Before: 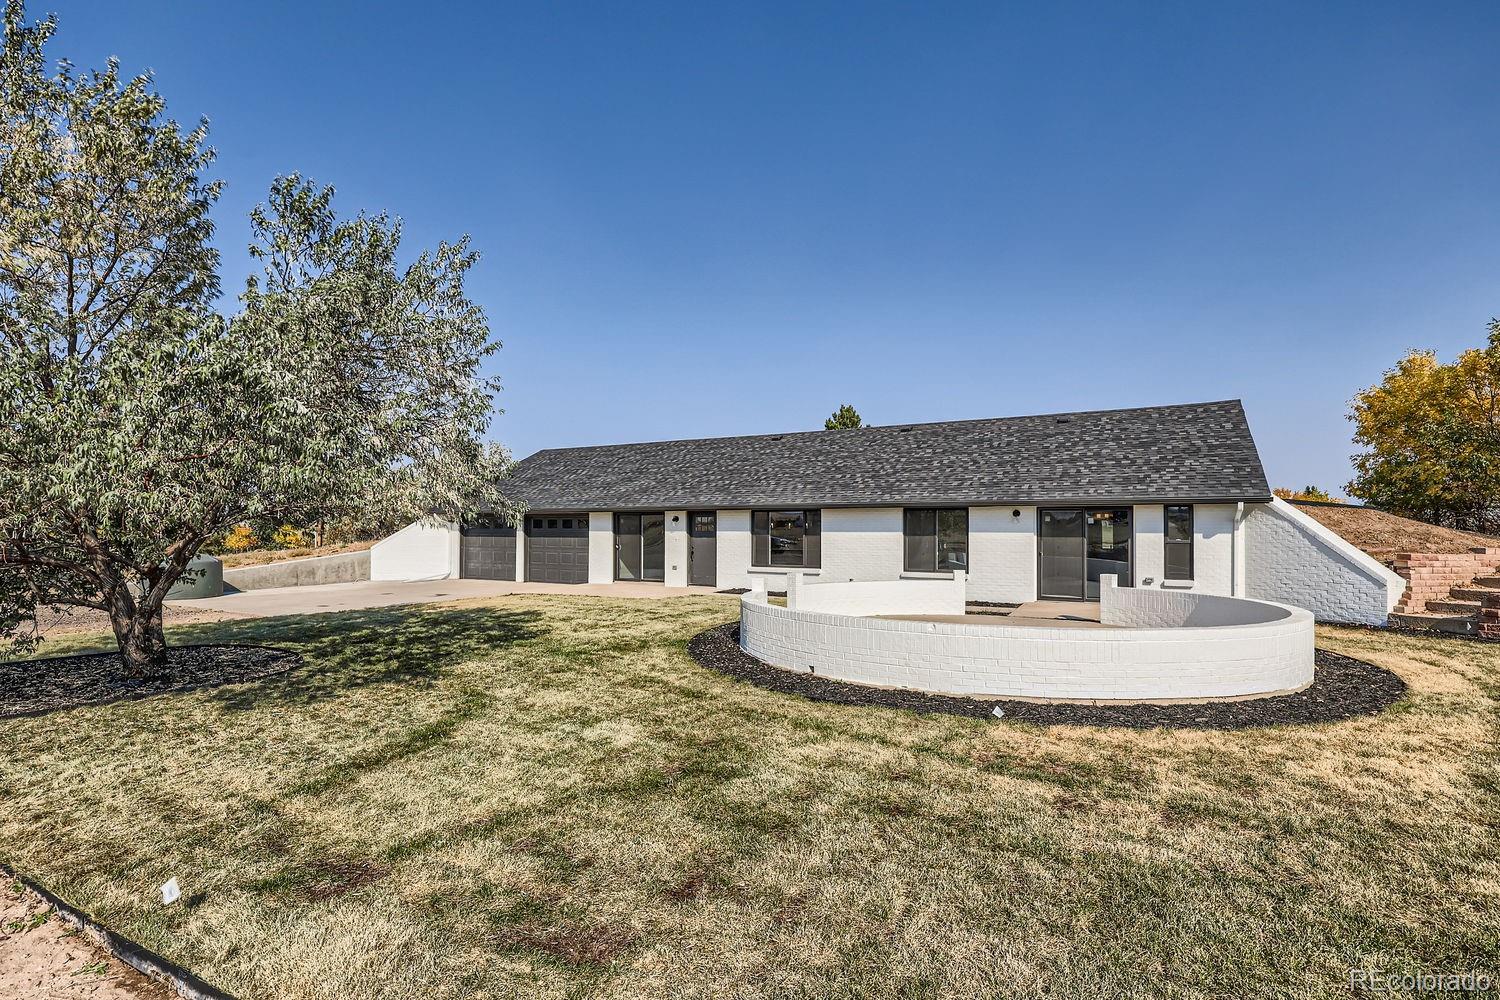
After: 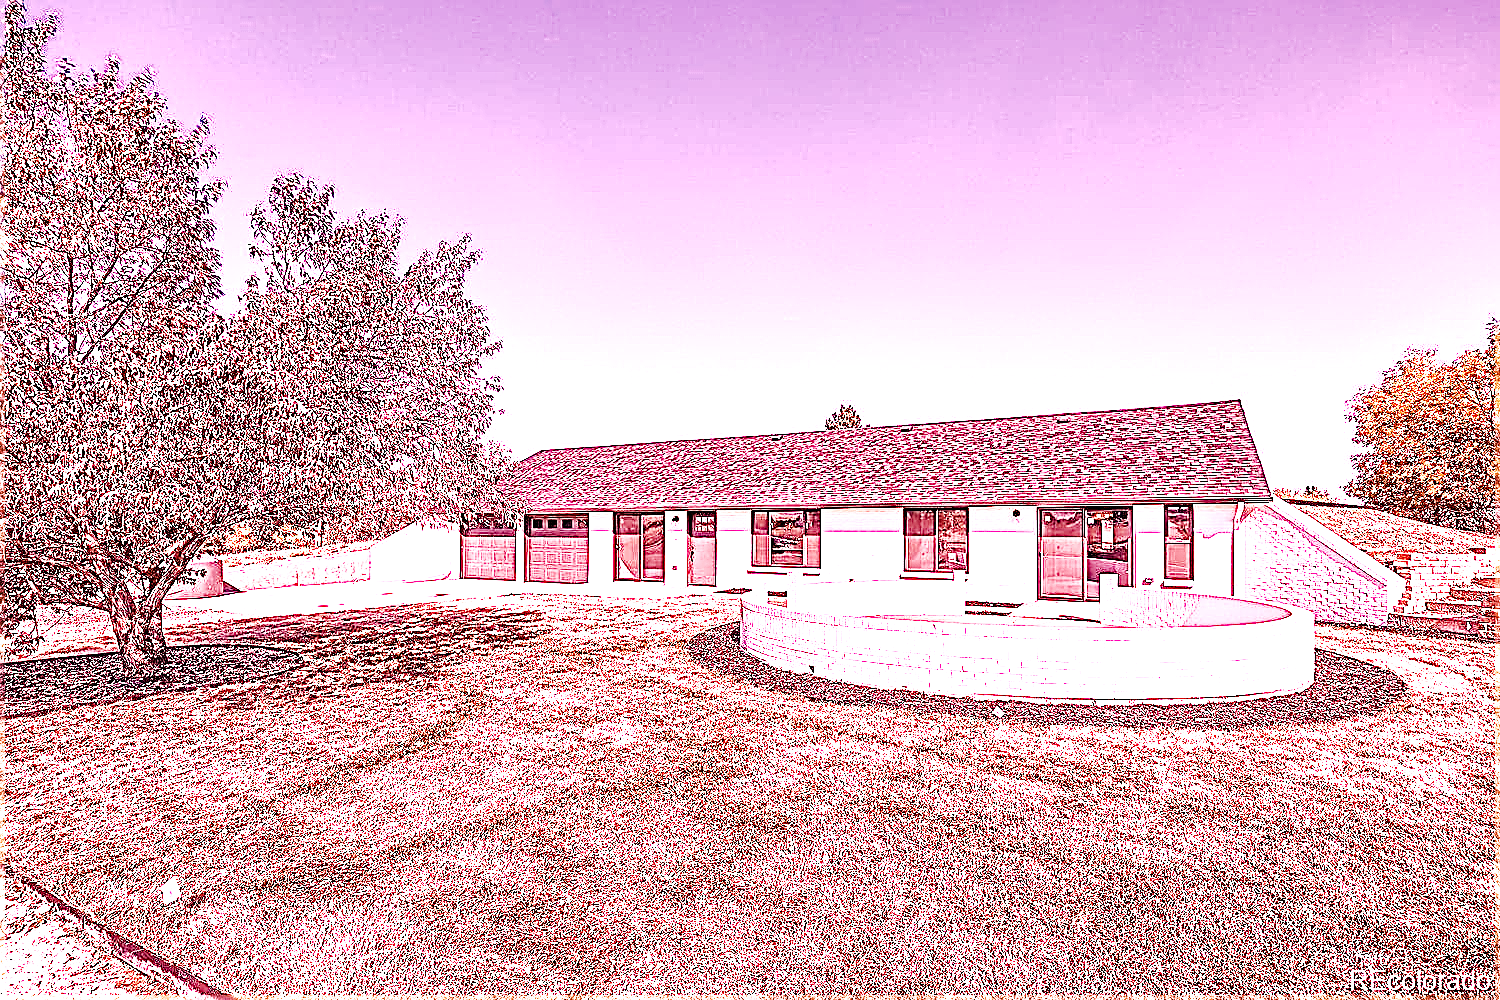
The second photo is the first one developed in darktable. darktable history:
sharpen: amount 2
tone curve: curves: ch0 [(0, 0) (0.91, 0.76) (0.997, 0.913)], color space Lab, linked channels, preserve colors none
white balance: red 4.26, blue 1.802
base curve: curves: ch0 [(0, 0) (0.028, 0.03) (0.121, 0.232) (0.46, 0.748) (0.859, 0.968) (1, 1)], preserve colors none
exposure: exposure 0.95 EV, compensate highlight preservation false
haze removal: compatibility mode true, adaptive false
